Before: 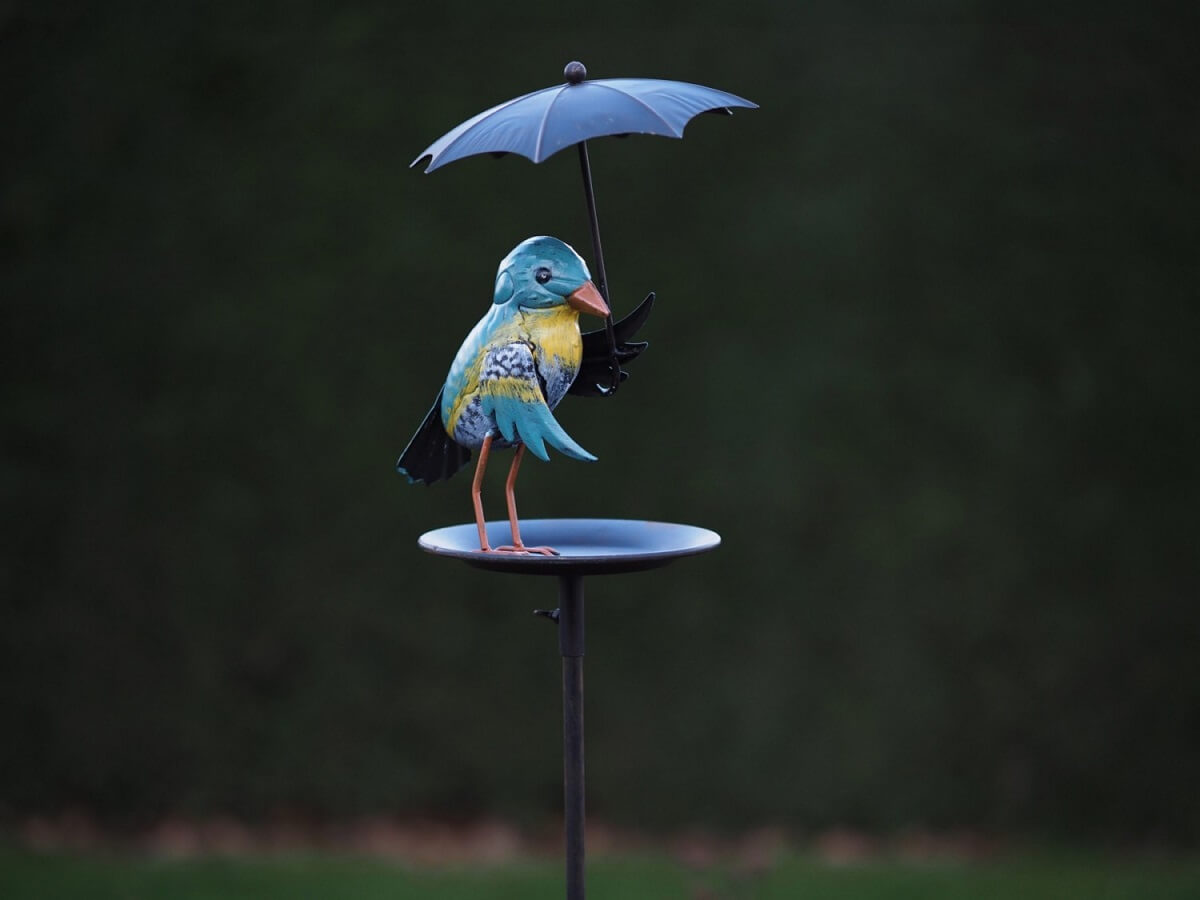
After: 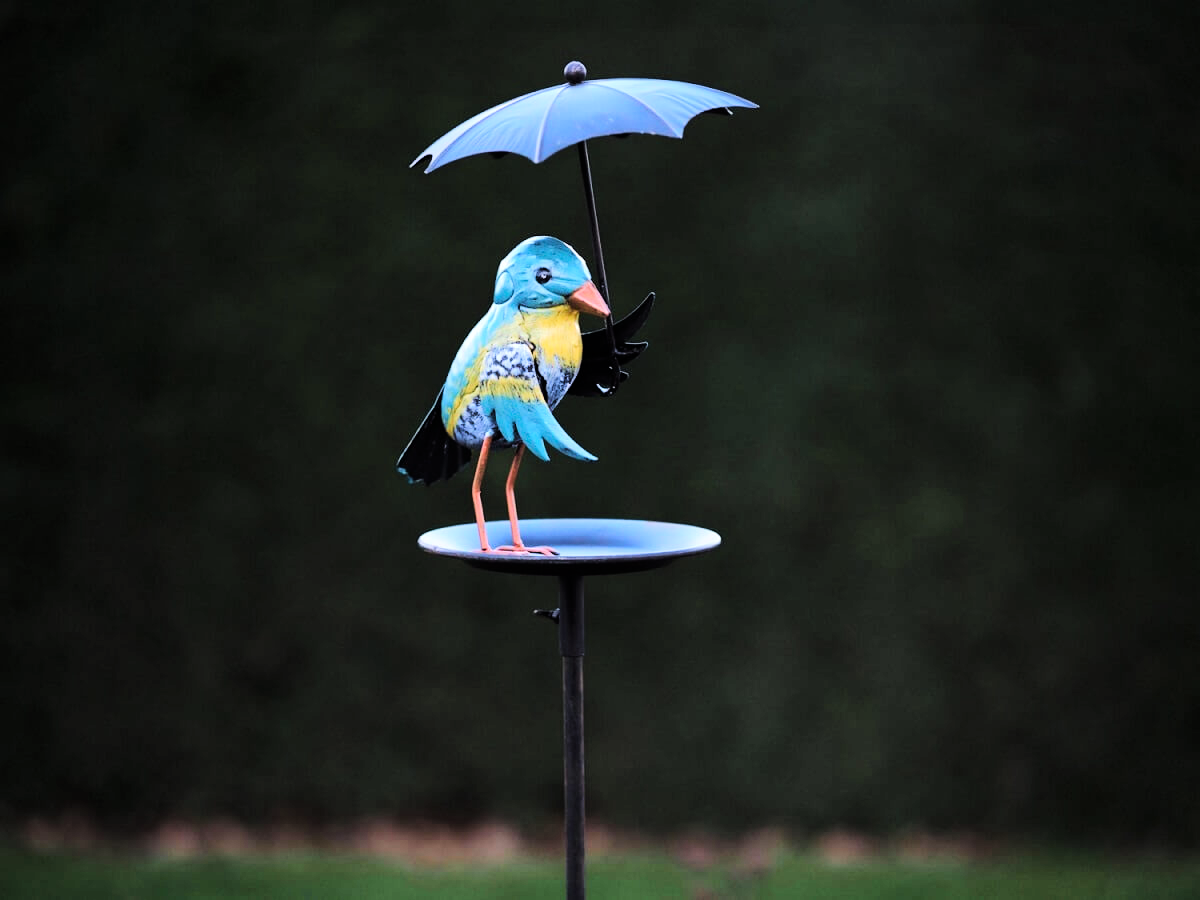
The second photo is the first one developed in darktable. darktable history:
exposure: exposure 0.29 EV, compensate highlight preservation false
velvia: strength 15%
tone curve: curves: ch0 [(0, 0) (0.004, 0) (0.133, 0.071) (0.341, 0.453) (0.839, 0.922) (1, 1)], color space Lab, linked channels, preserve colors none
